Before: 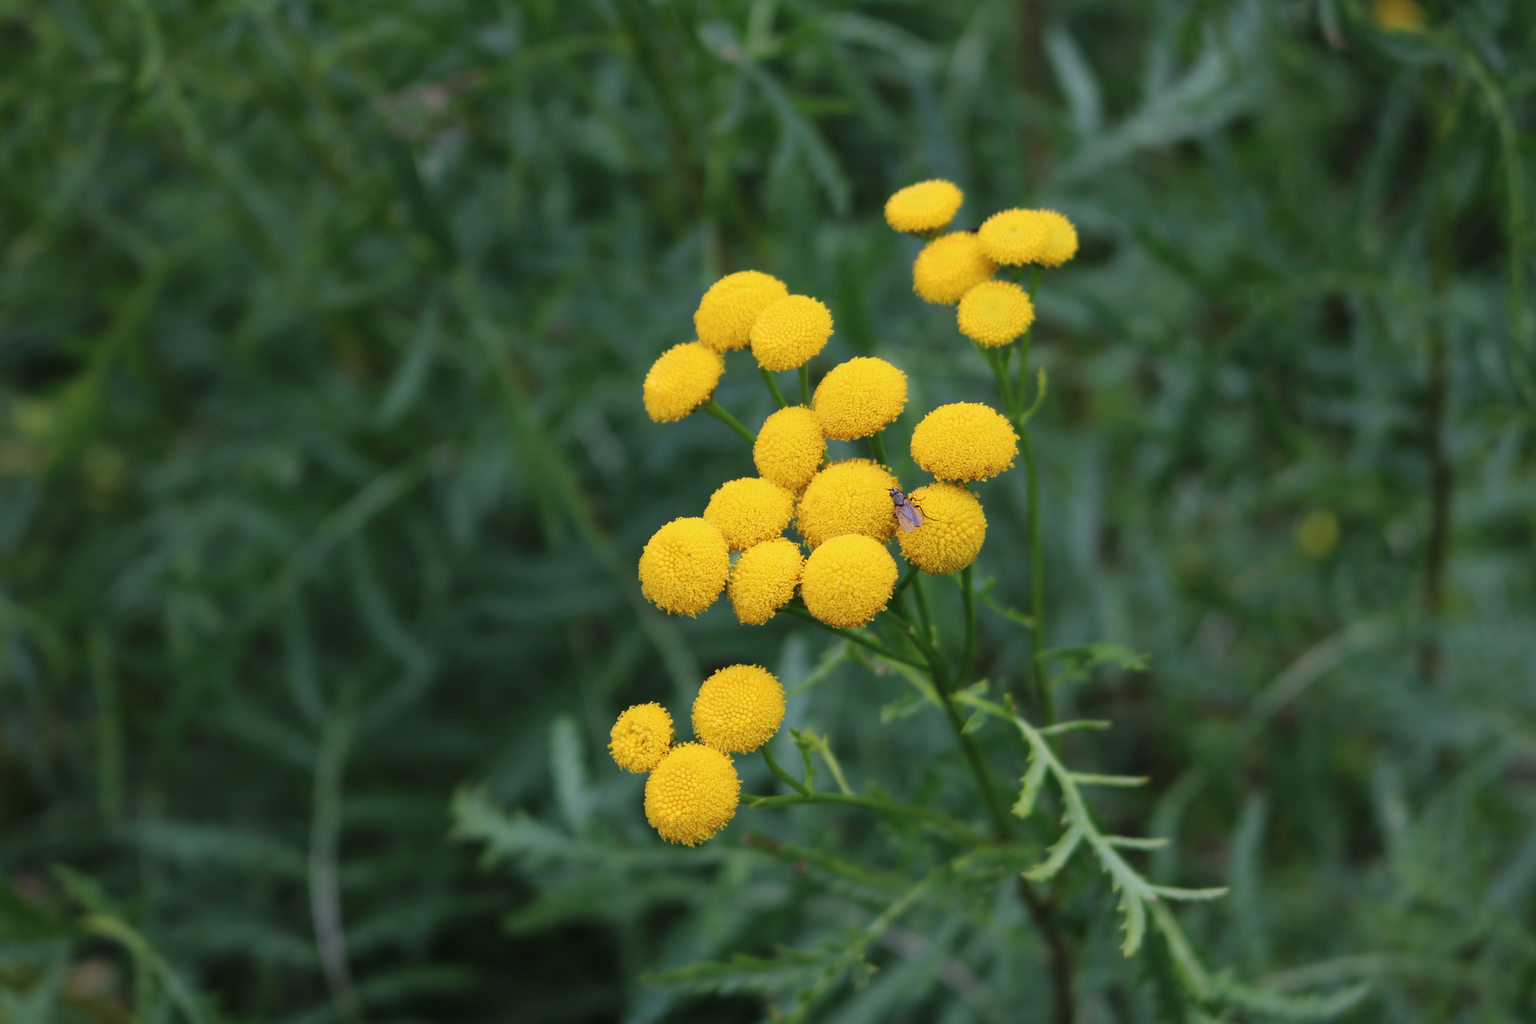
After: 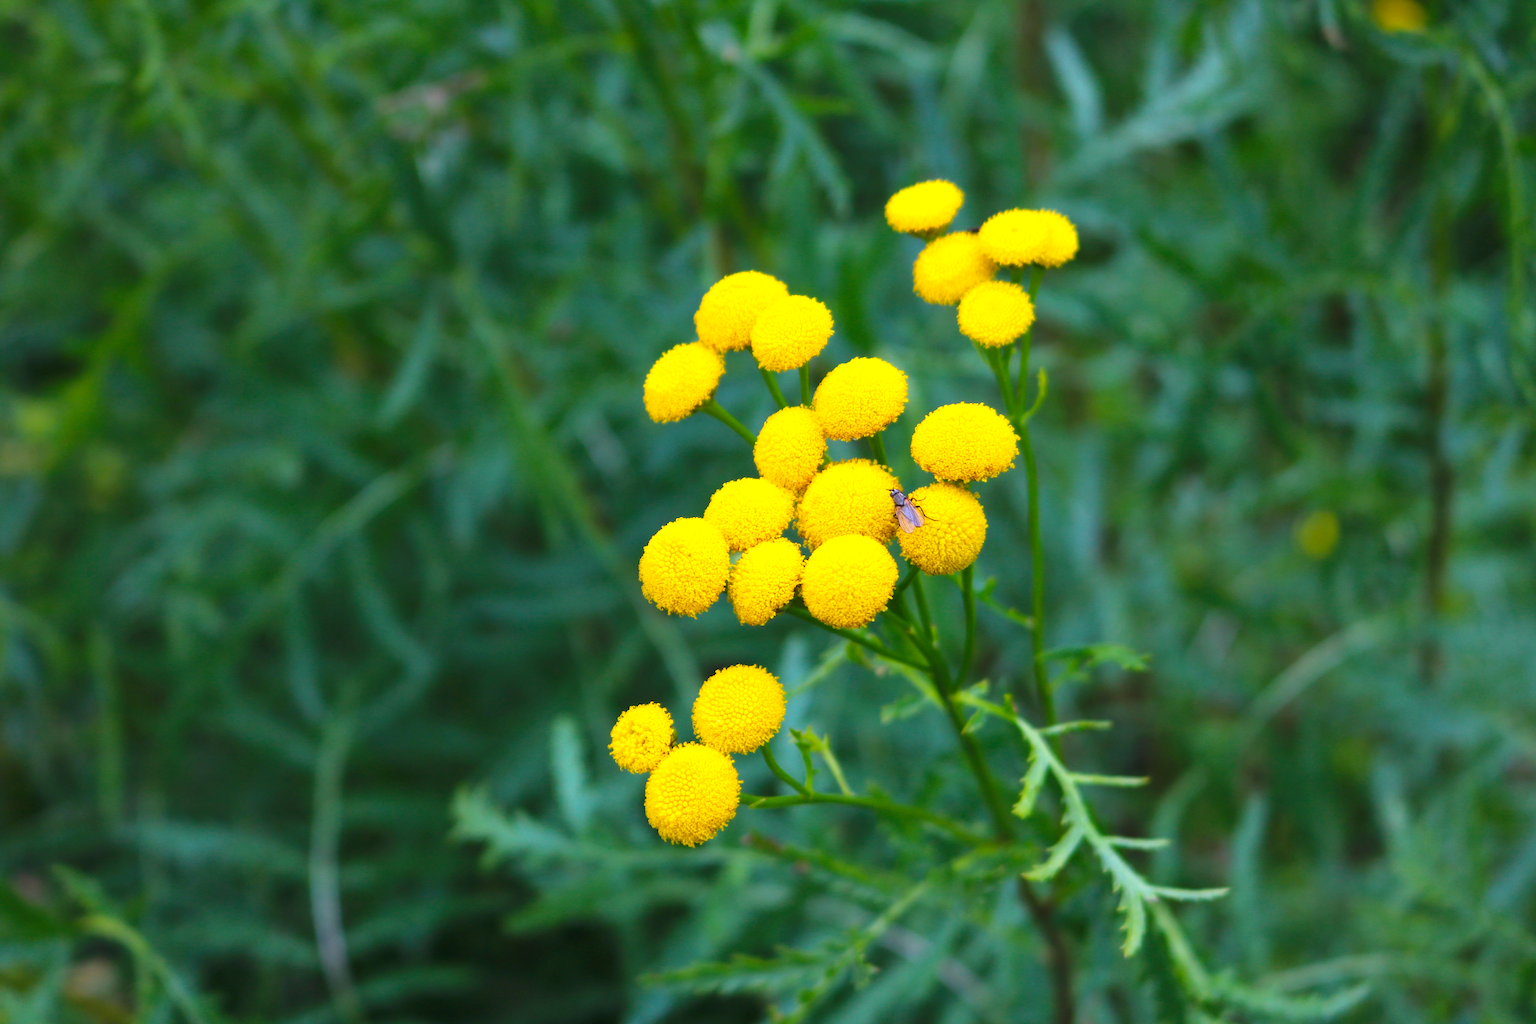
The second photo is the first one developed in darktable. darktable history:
color balance rgb: perceptual saturation grading › global saturation 30.056%, global vibrance 23.463%
color correction: highlights a* -4.15, highlights b* -10.91
exposure: exposure 0.7 EV, compensate highlight preservation false
